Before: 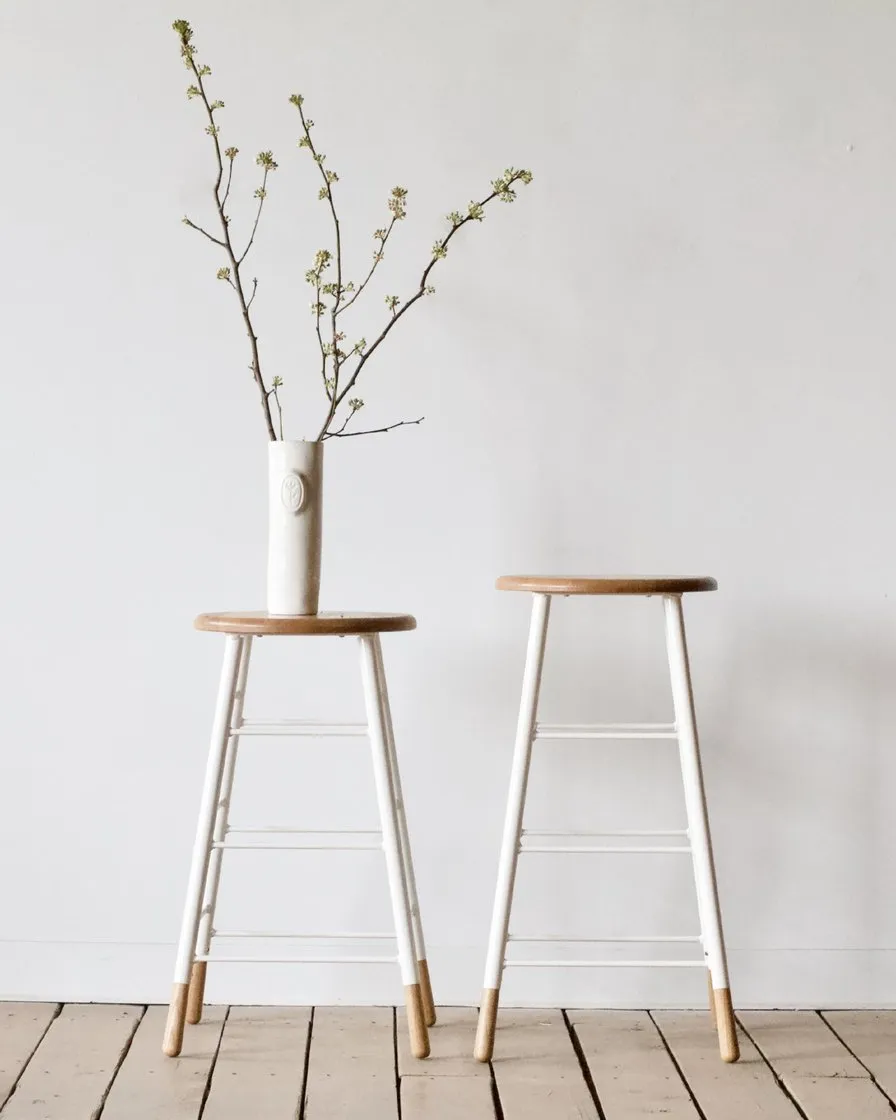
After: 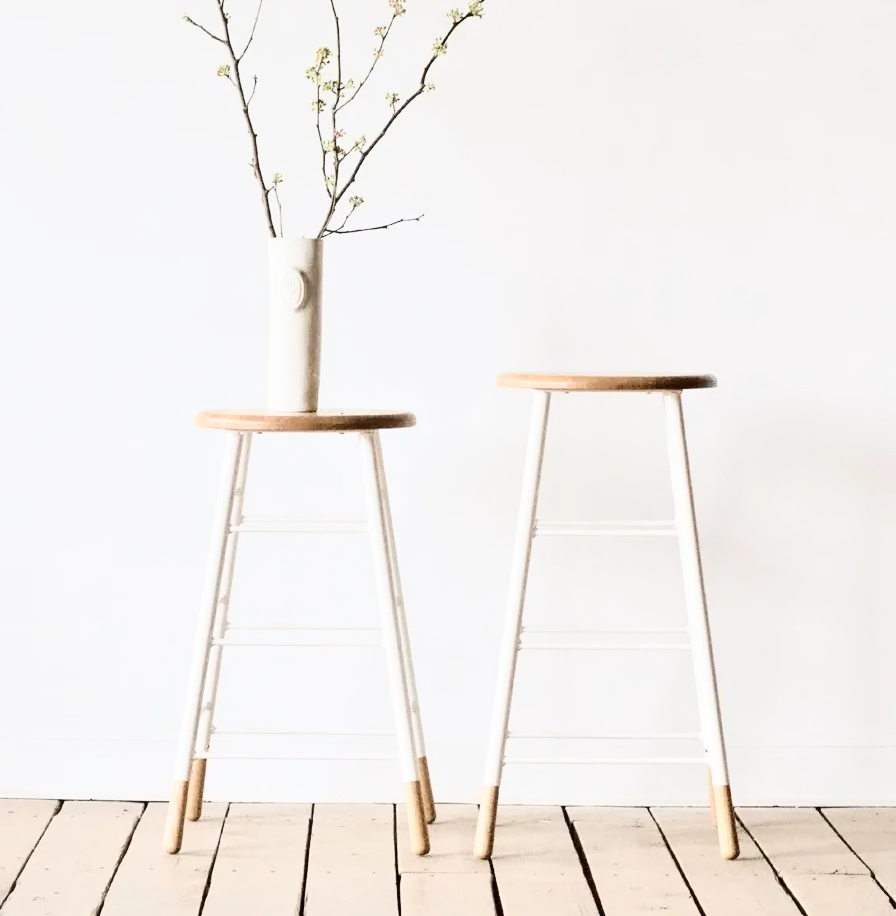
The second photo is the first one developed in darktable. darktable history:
tone curve: curves: ch0 [(0, 0) (0.003, 0.003) (0.011, 0.013) (0.025, 0.029) (0.044, 0.052) (0.069, 0.082) (0.1, 0.118) (0.136, 0.161) (0.177, 0.21) (0.224, 0.27) (0.277, 0.38) (0.335, 0.49) (0.399, 0.594) (0.468, 0.692) (0.543, 0.794) (0.623, 0.857) (0.709, 0.919) (0.801, 0.955) (0.898, 0.978) (1, 1)], color space Lab, independent channels, preserve colors none
local contrast: highlights 107%, shadows 98%, detail 119%, midtone range 0.2
crop and rotate: top 18.21%
exposure: exposure -0.175 EV, compensate exposure bias true, compensate highlight preservation false
